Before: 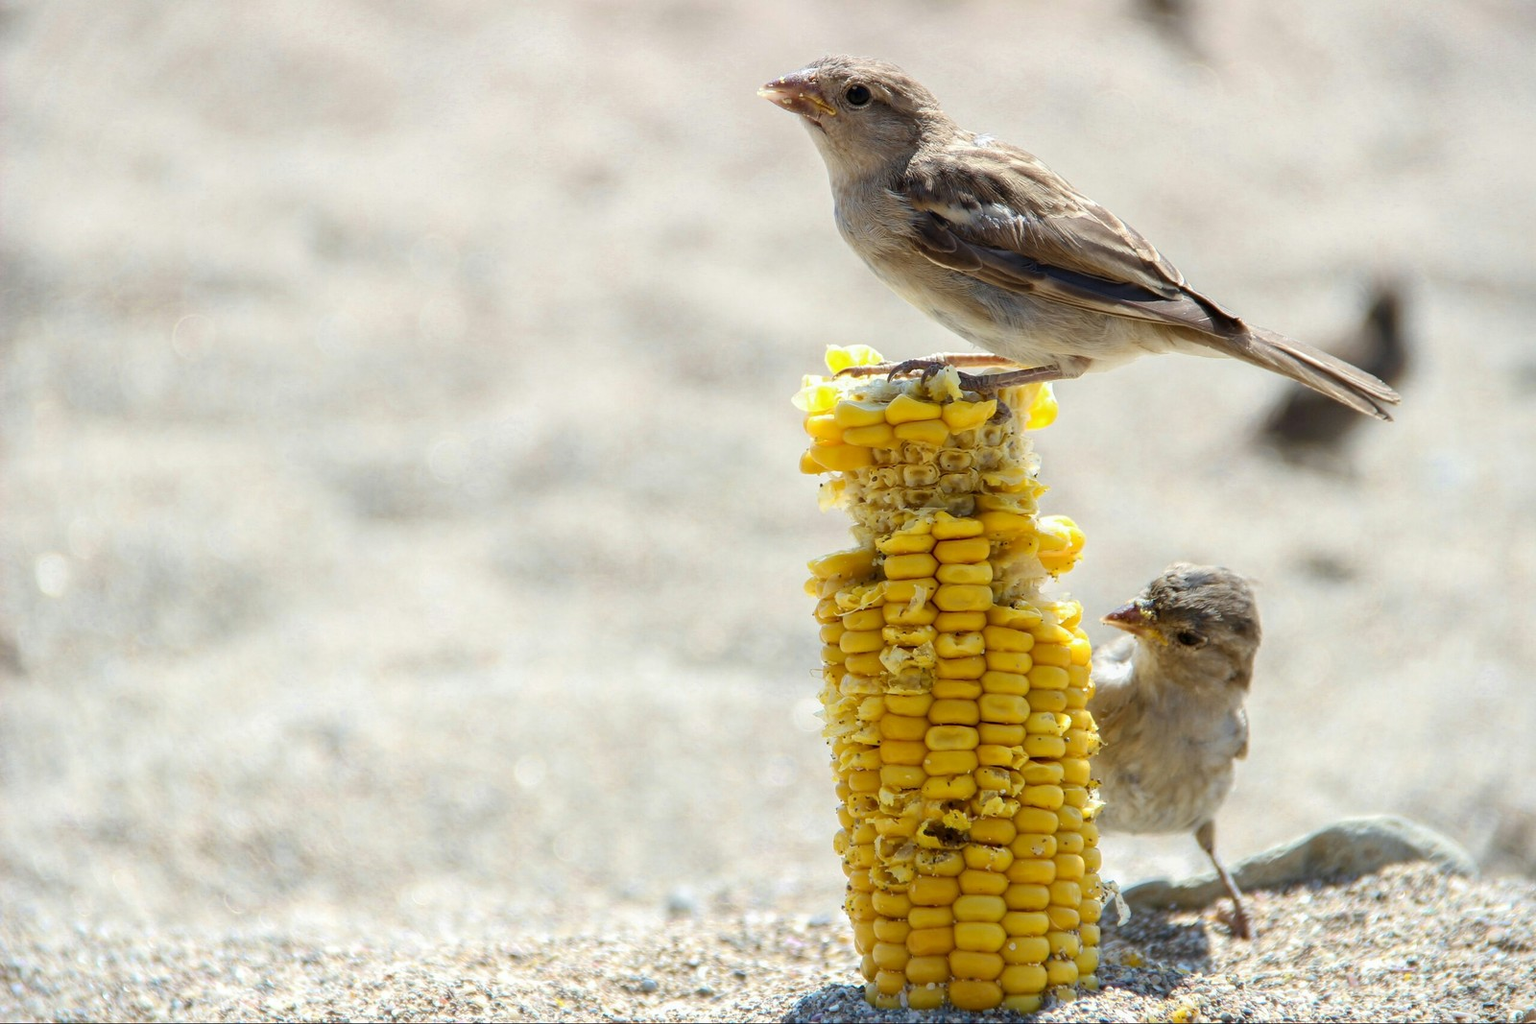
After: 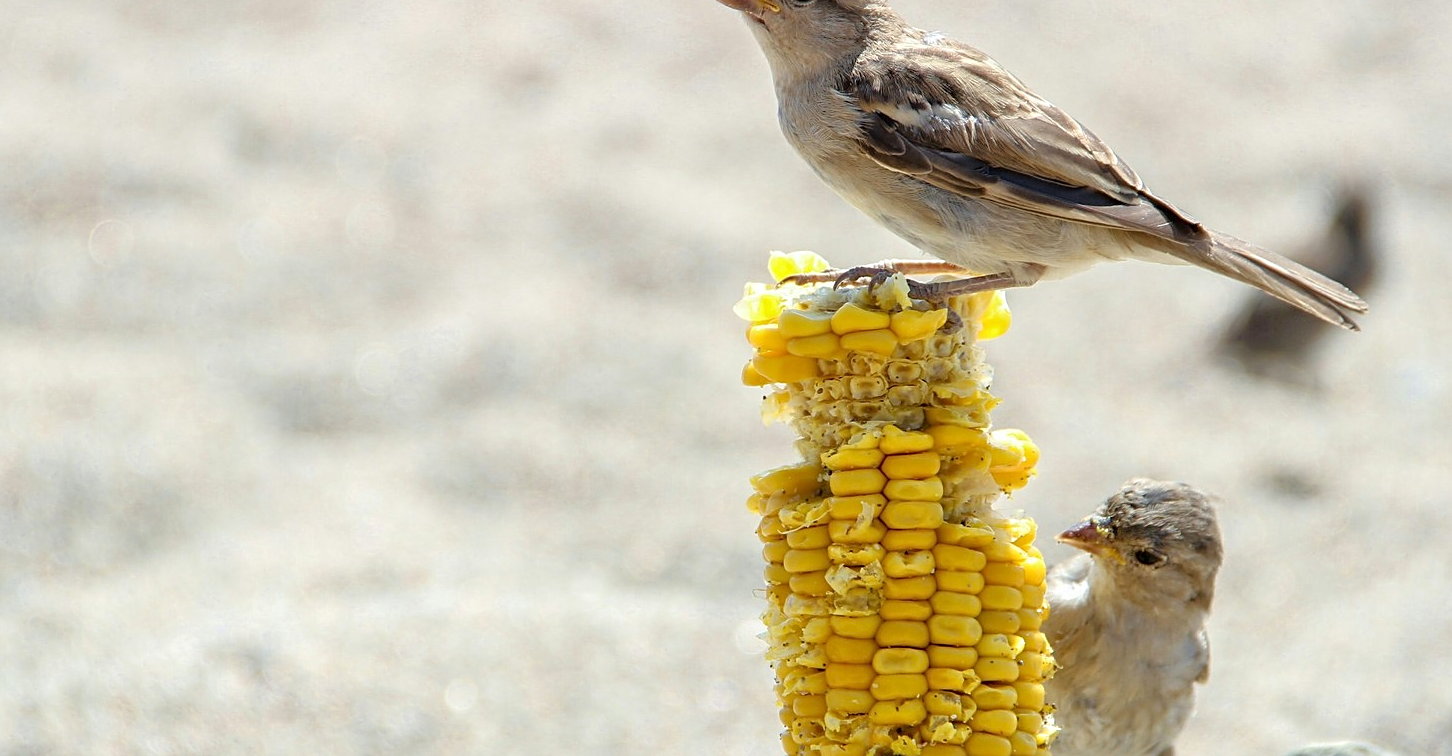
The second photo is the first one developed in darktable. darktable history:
tone equalizer: -8 EV 0.026 EV, -7 EV -0.012 EV, -6 EV 0.016 EV, -5 EV 0.03 EV, -4 EV 0.303 EV, -3 EV 0.645 EV, -2 EV 0.591 EV, -1 EV 0.183 EV, +0 EV 0.036 EV
crop: left 5.716%, top 10.156%, right 3.498%, bottom 18.932%
sharpen: on, module defaults
